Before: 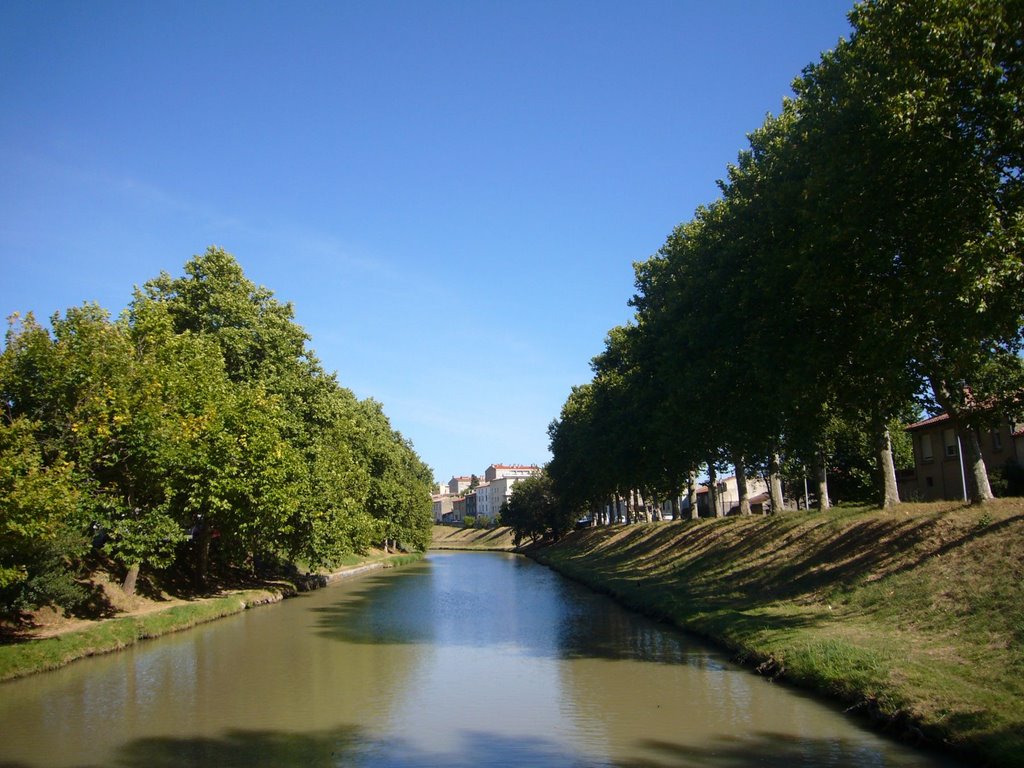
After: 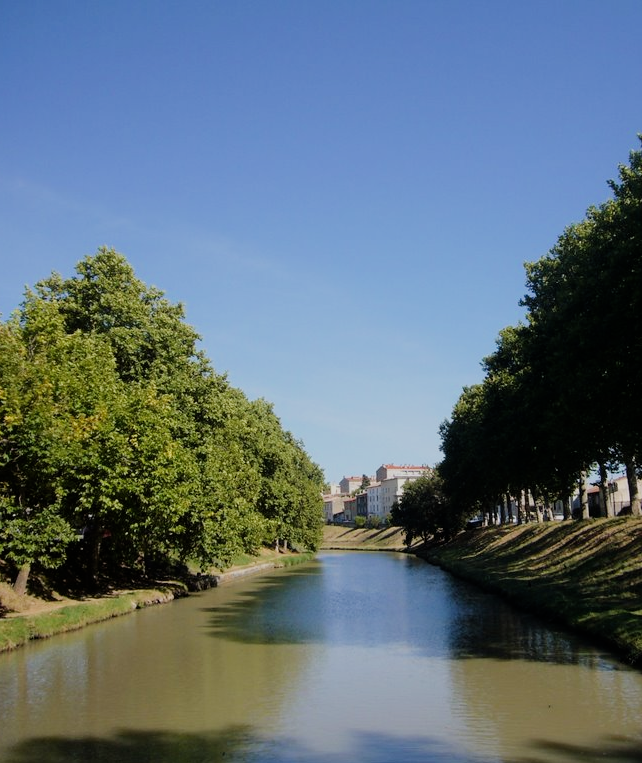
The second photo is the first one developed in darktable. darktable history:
crop: left 10.708%, right 26.441%
filmic rgb: black relative exposure -7.65 EV, white relative exposure 4.56 EV, hardness 3.61, iterations of high-quality reconstruction 0
